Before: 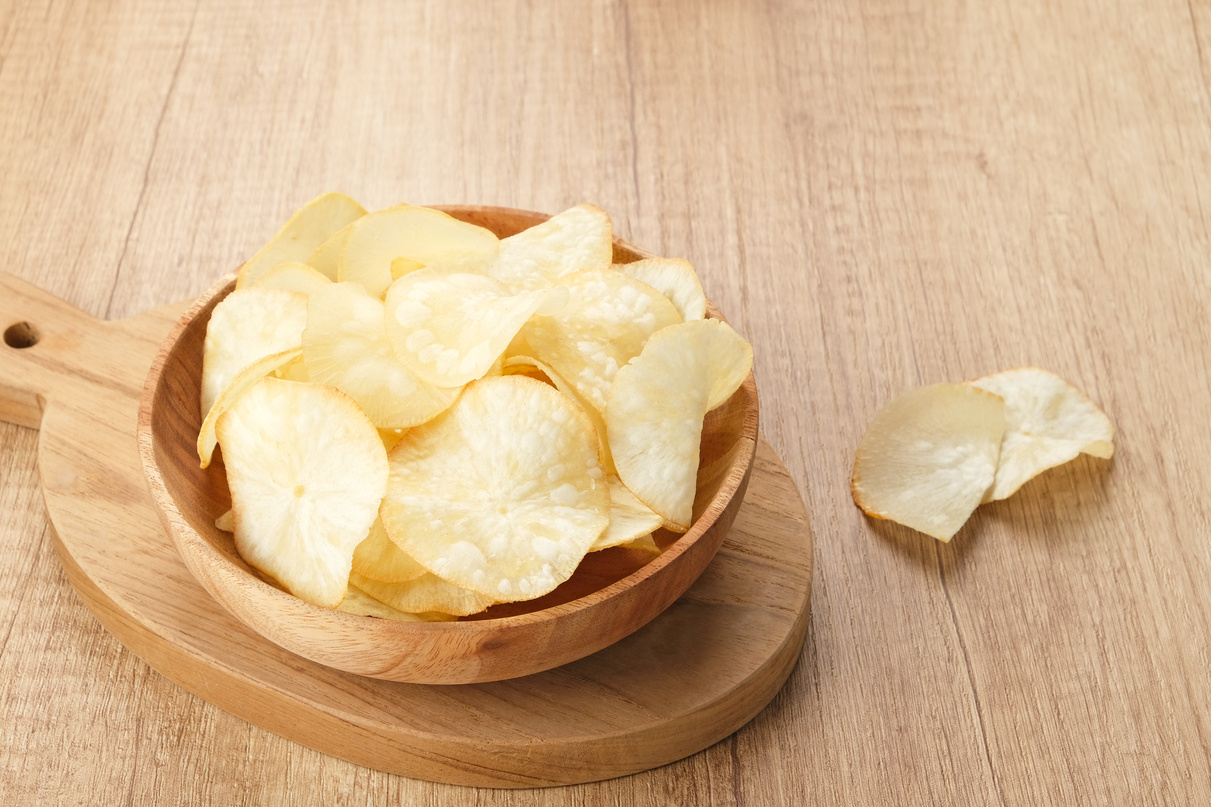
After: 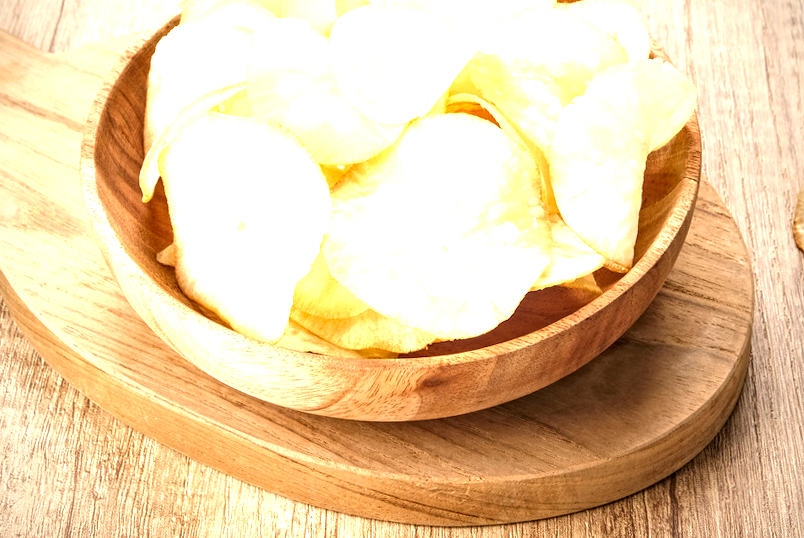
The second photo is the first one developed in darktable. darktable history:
crop and rotate: angle -0.74°, left 3.903%, top 32.013%, right 28.381%
exposure: black level correction -0.002, exposure 1.11 EV, compensate highlight preservation false
local contrast: highlights 60%, shadows 61%, detail 160%
vignetting: brightness -0.587, saturation -0.106
